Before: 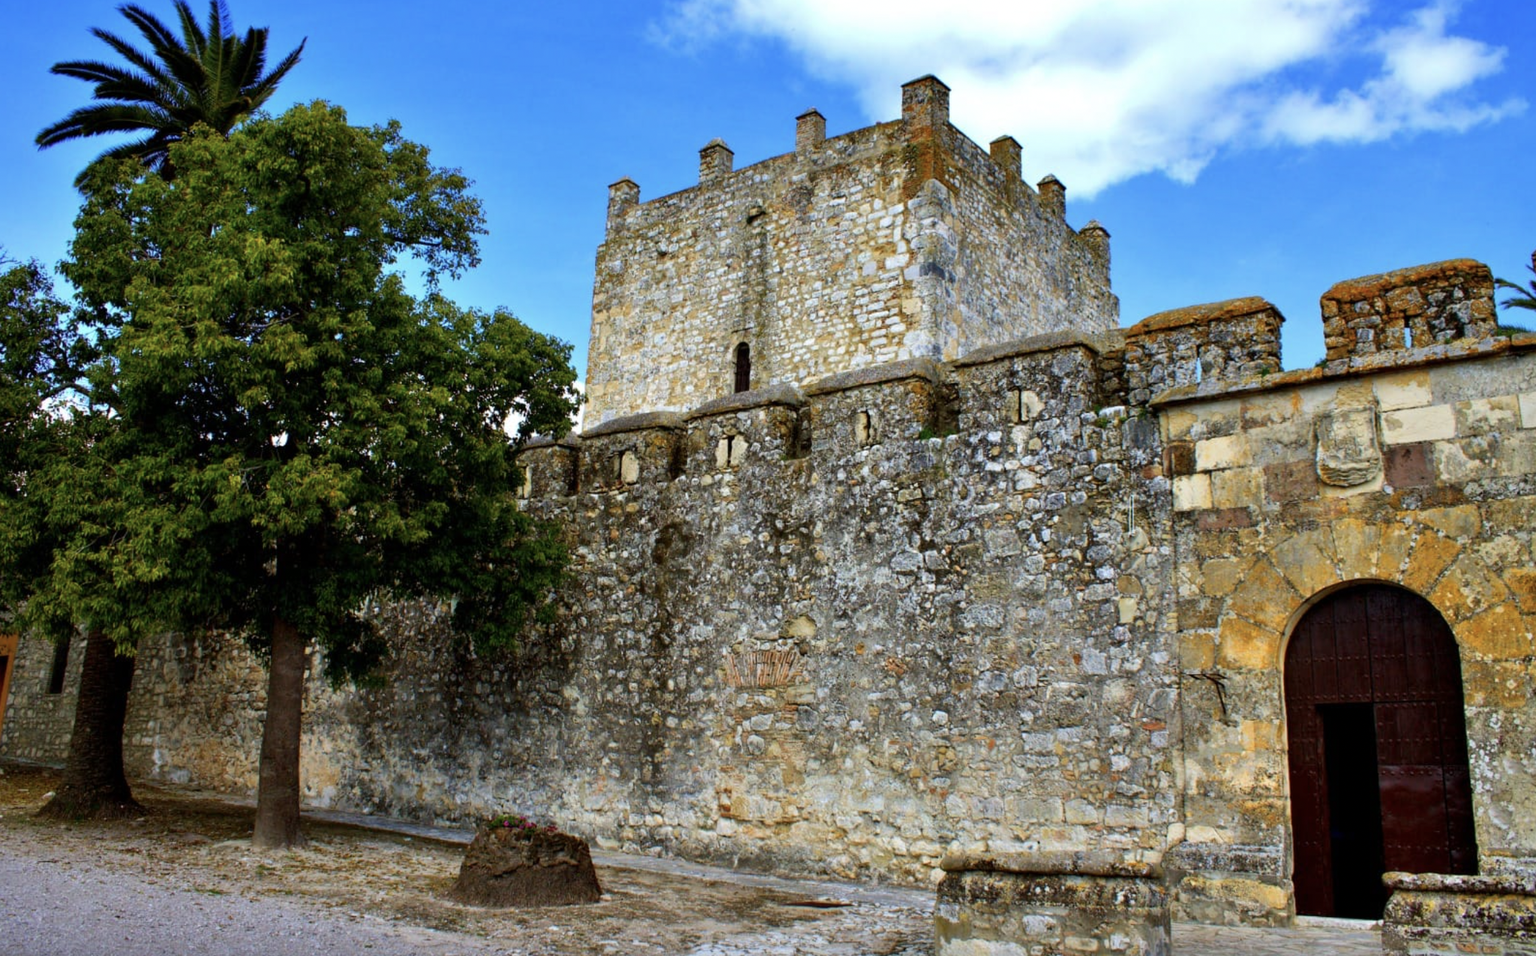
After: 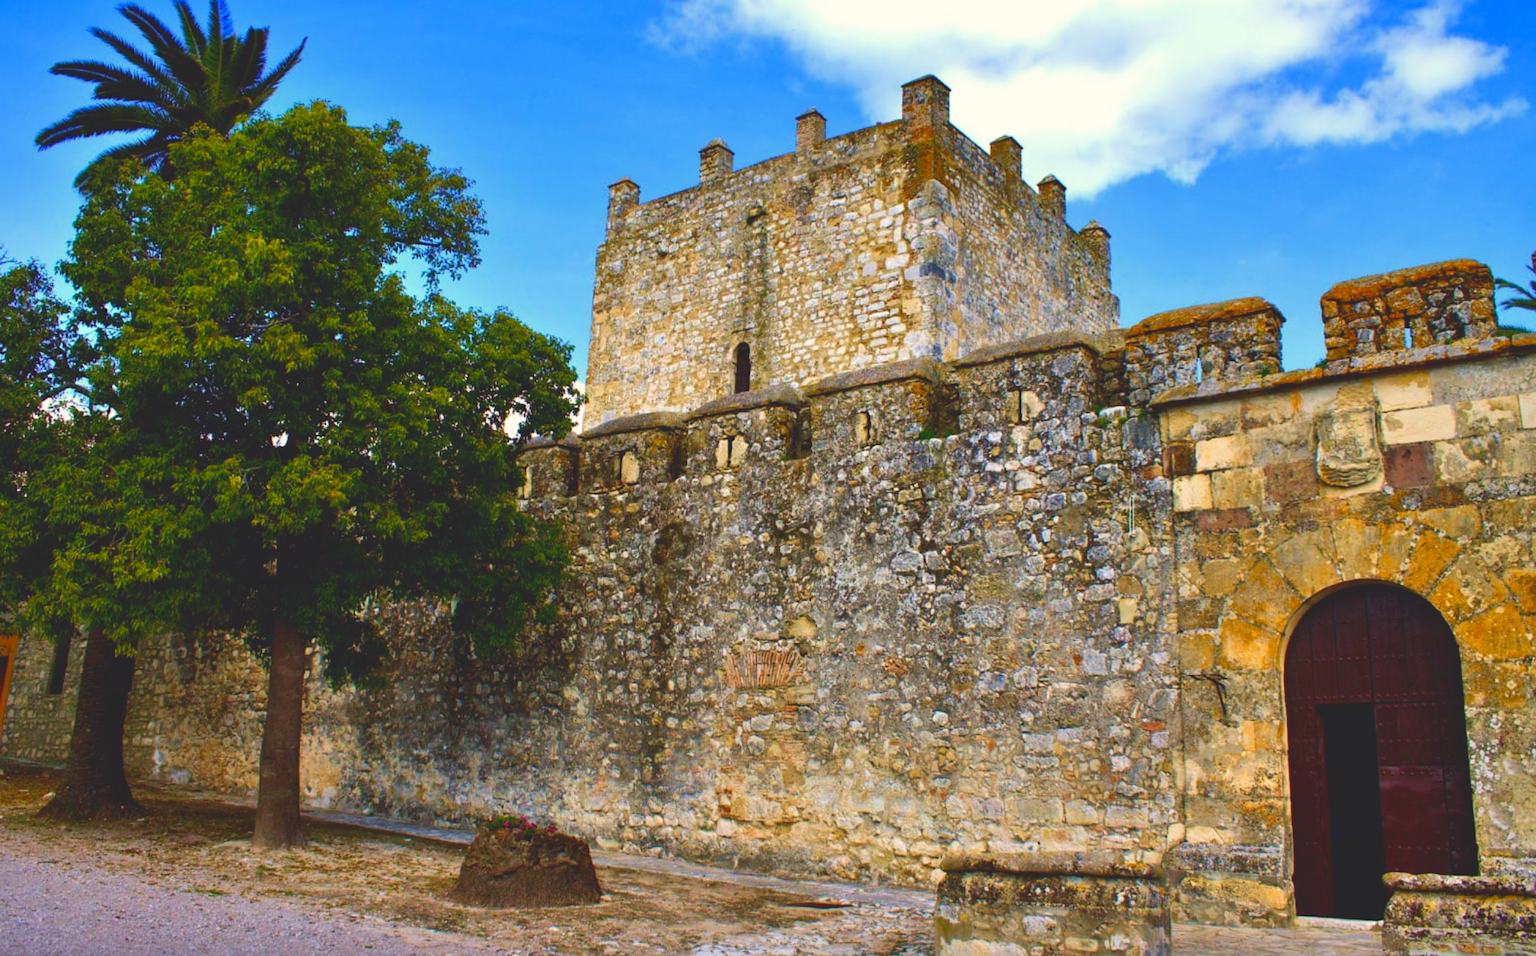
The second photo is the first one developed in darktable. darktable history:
velvia: strength 36.57%
color balance rgb: shadows lift › chroma 2%, shadows lift › hue 247.2°, power › chroma 0.3%, power › hue 25.2°, highlights gain › chroma 3%, highlights gain › hue 60°, global offset › luminance 2%, perceptual saturation grading › global saturation 20%, perceptual saturation grading › highlights -20%, perceptual saturation grading › shadows 30%
